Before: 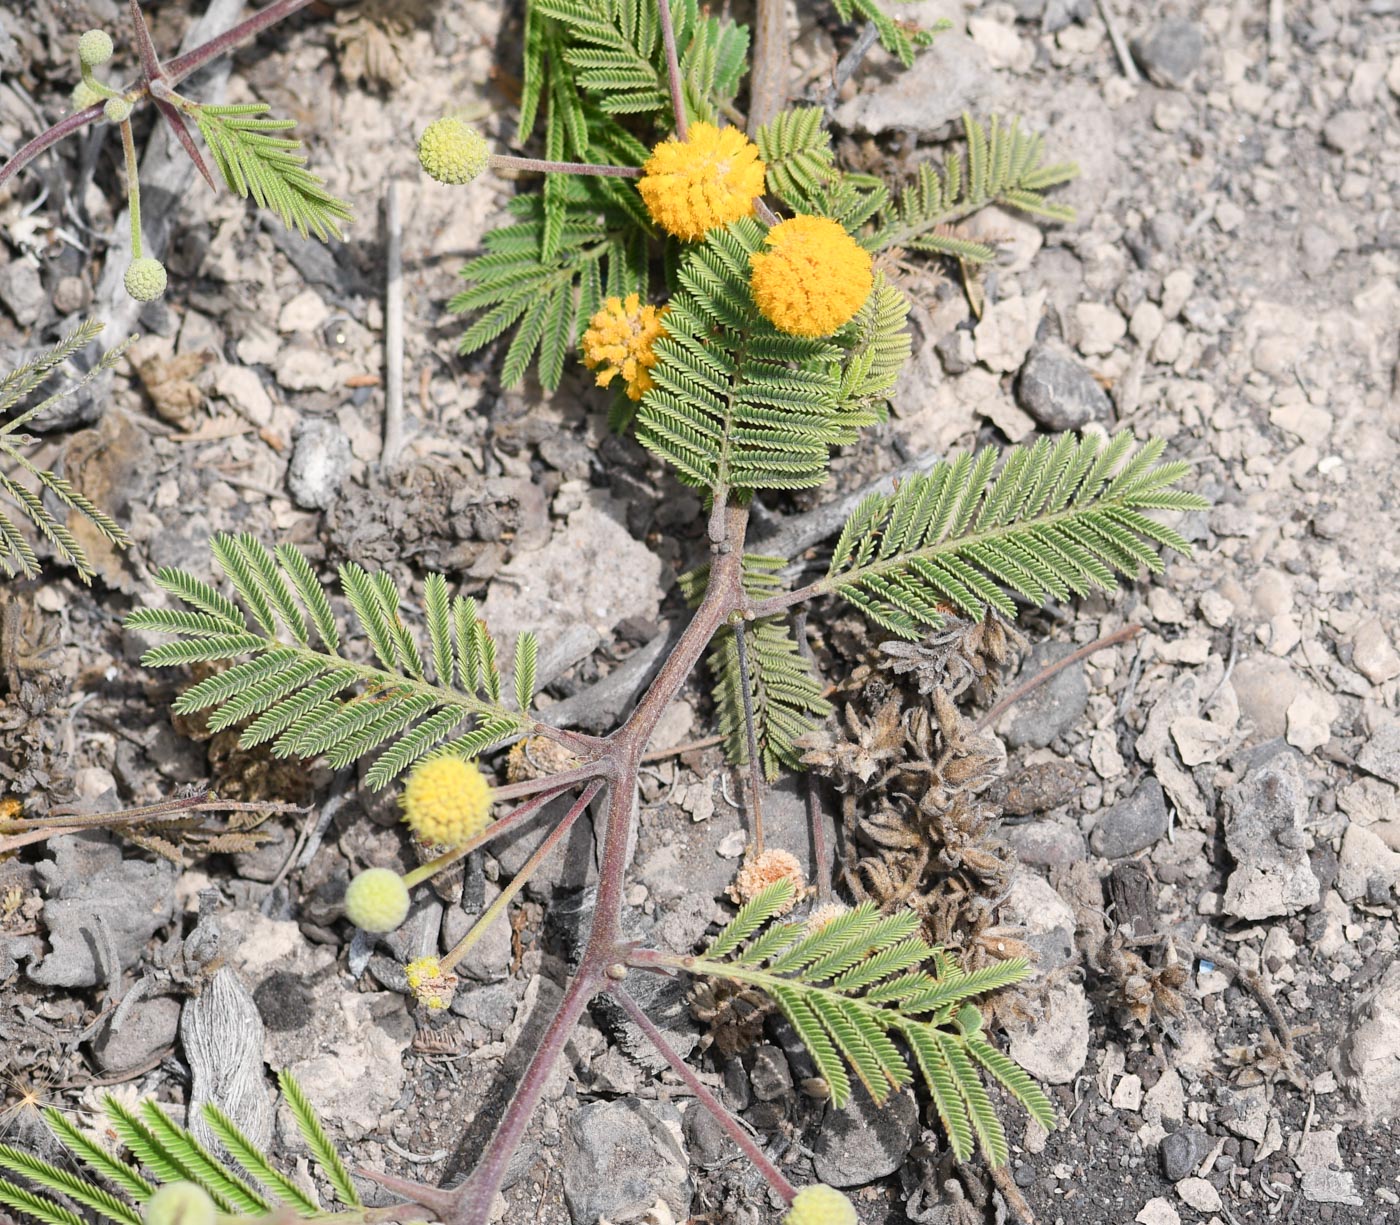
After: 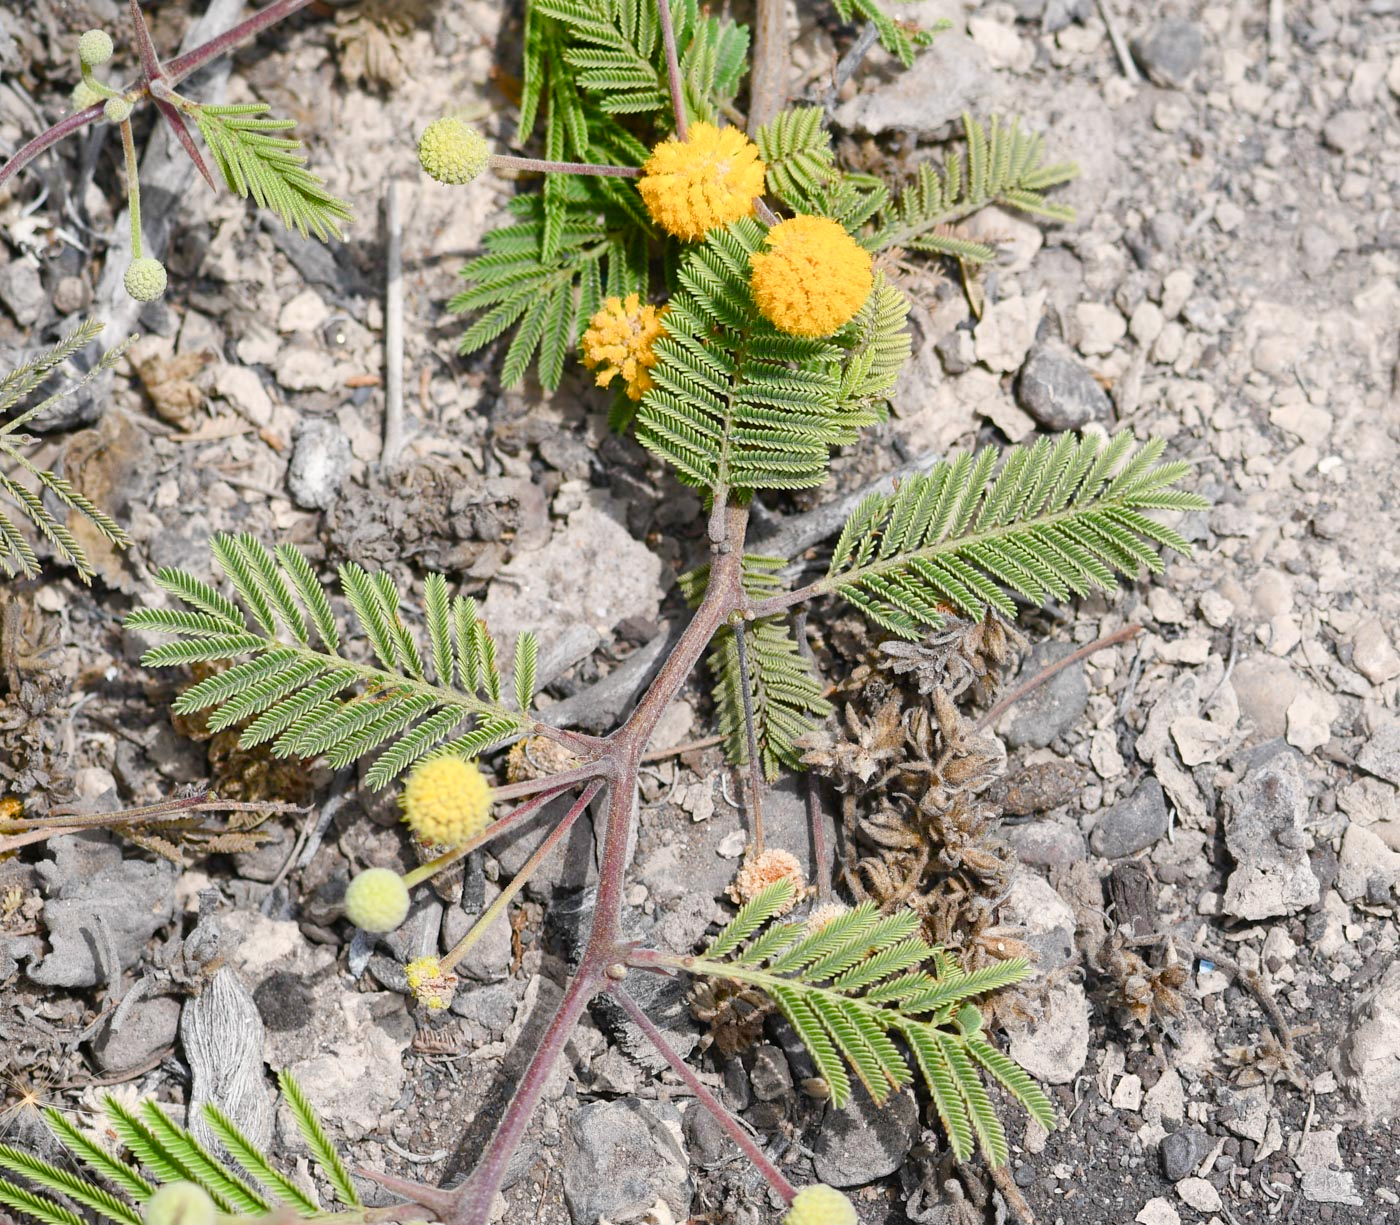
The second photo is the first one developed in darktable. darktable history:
color balance rgb: perceptual saturation grading › global saturation 20%, perceptual saturation grading › highlights -25.875%, perceptual saturation grading › shadows 49.45%
tone equalizer: on, module defaults
